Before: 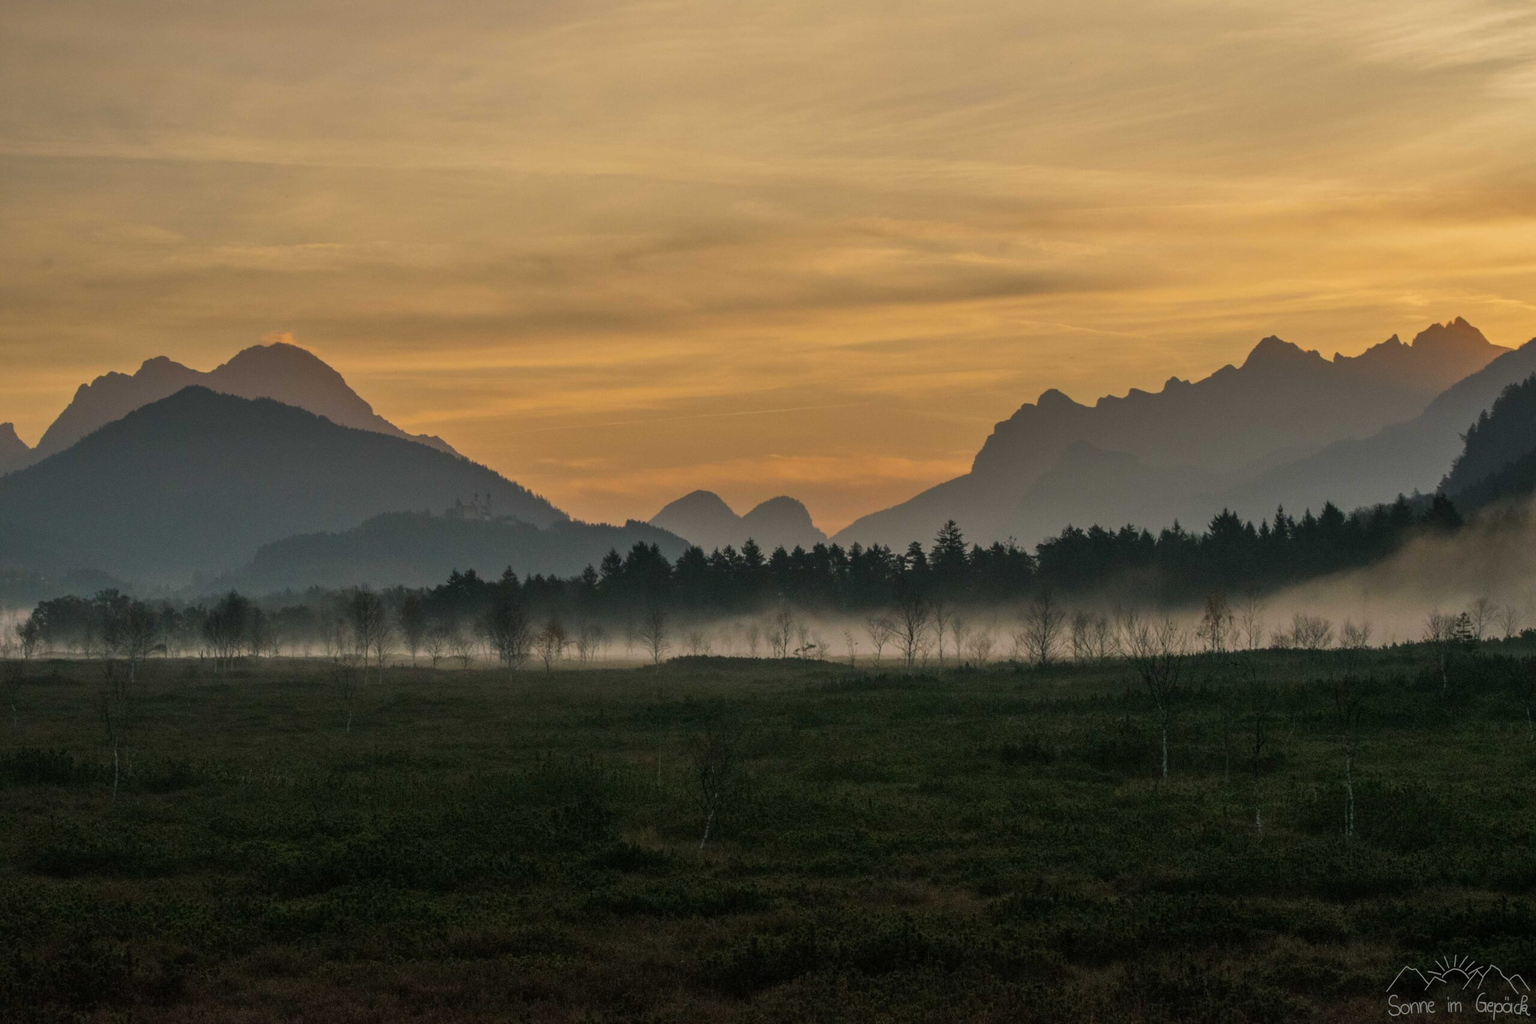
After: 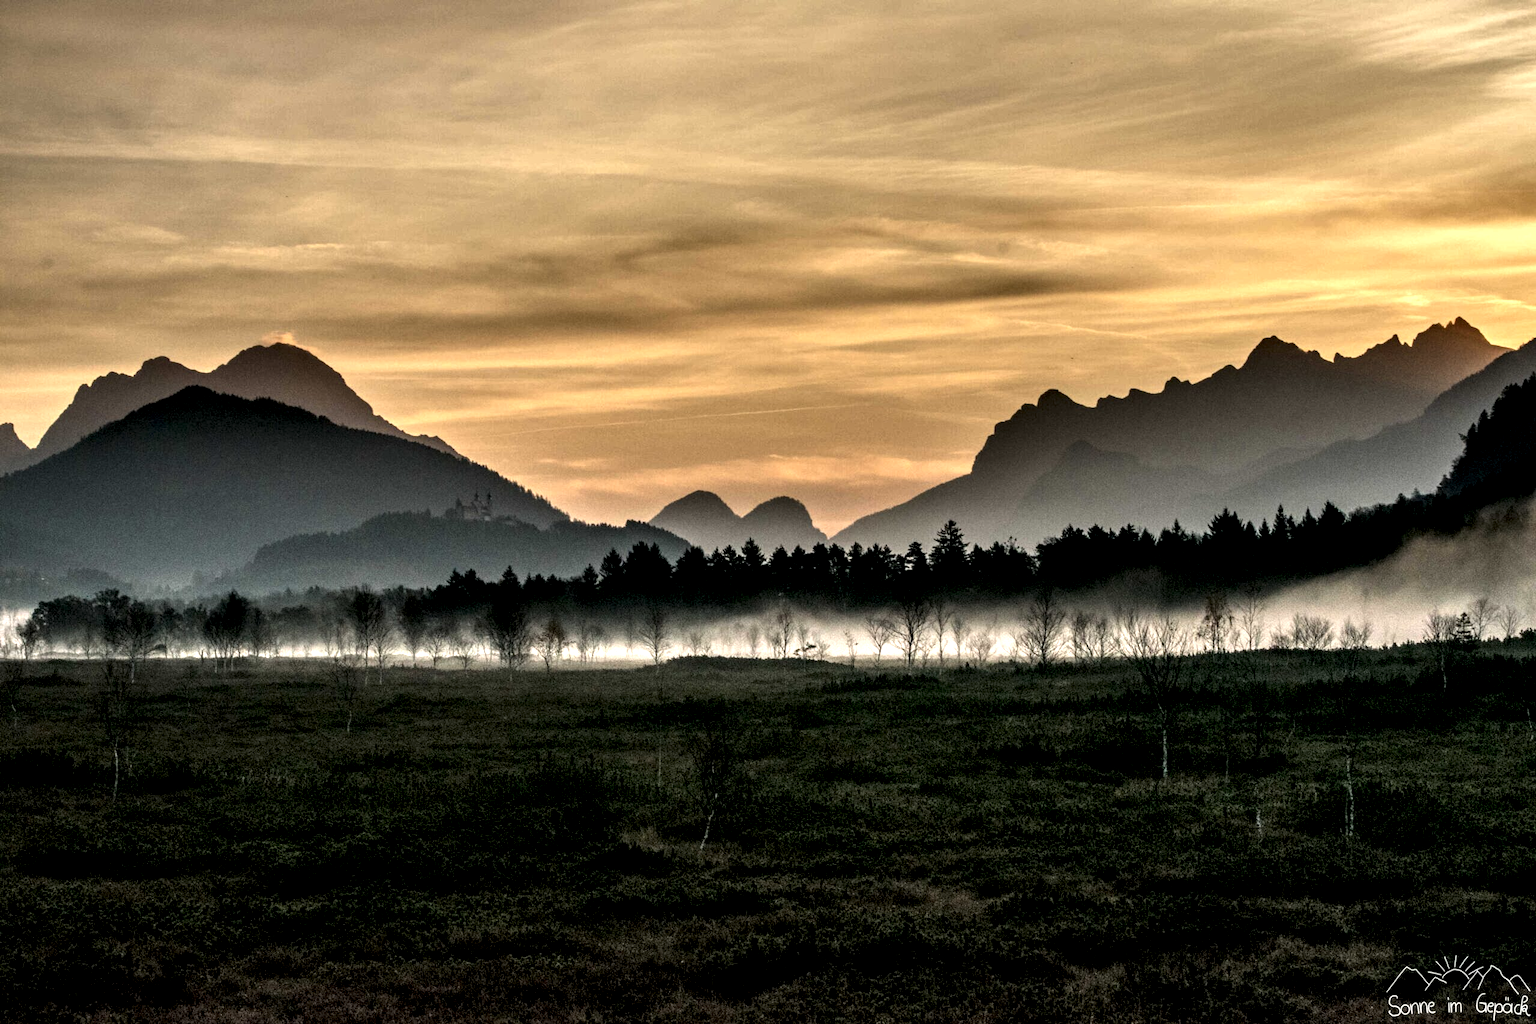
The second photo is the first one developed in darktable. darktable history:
local contrast: highlights 114%, shadows 41%, detail 293%
